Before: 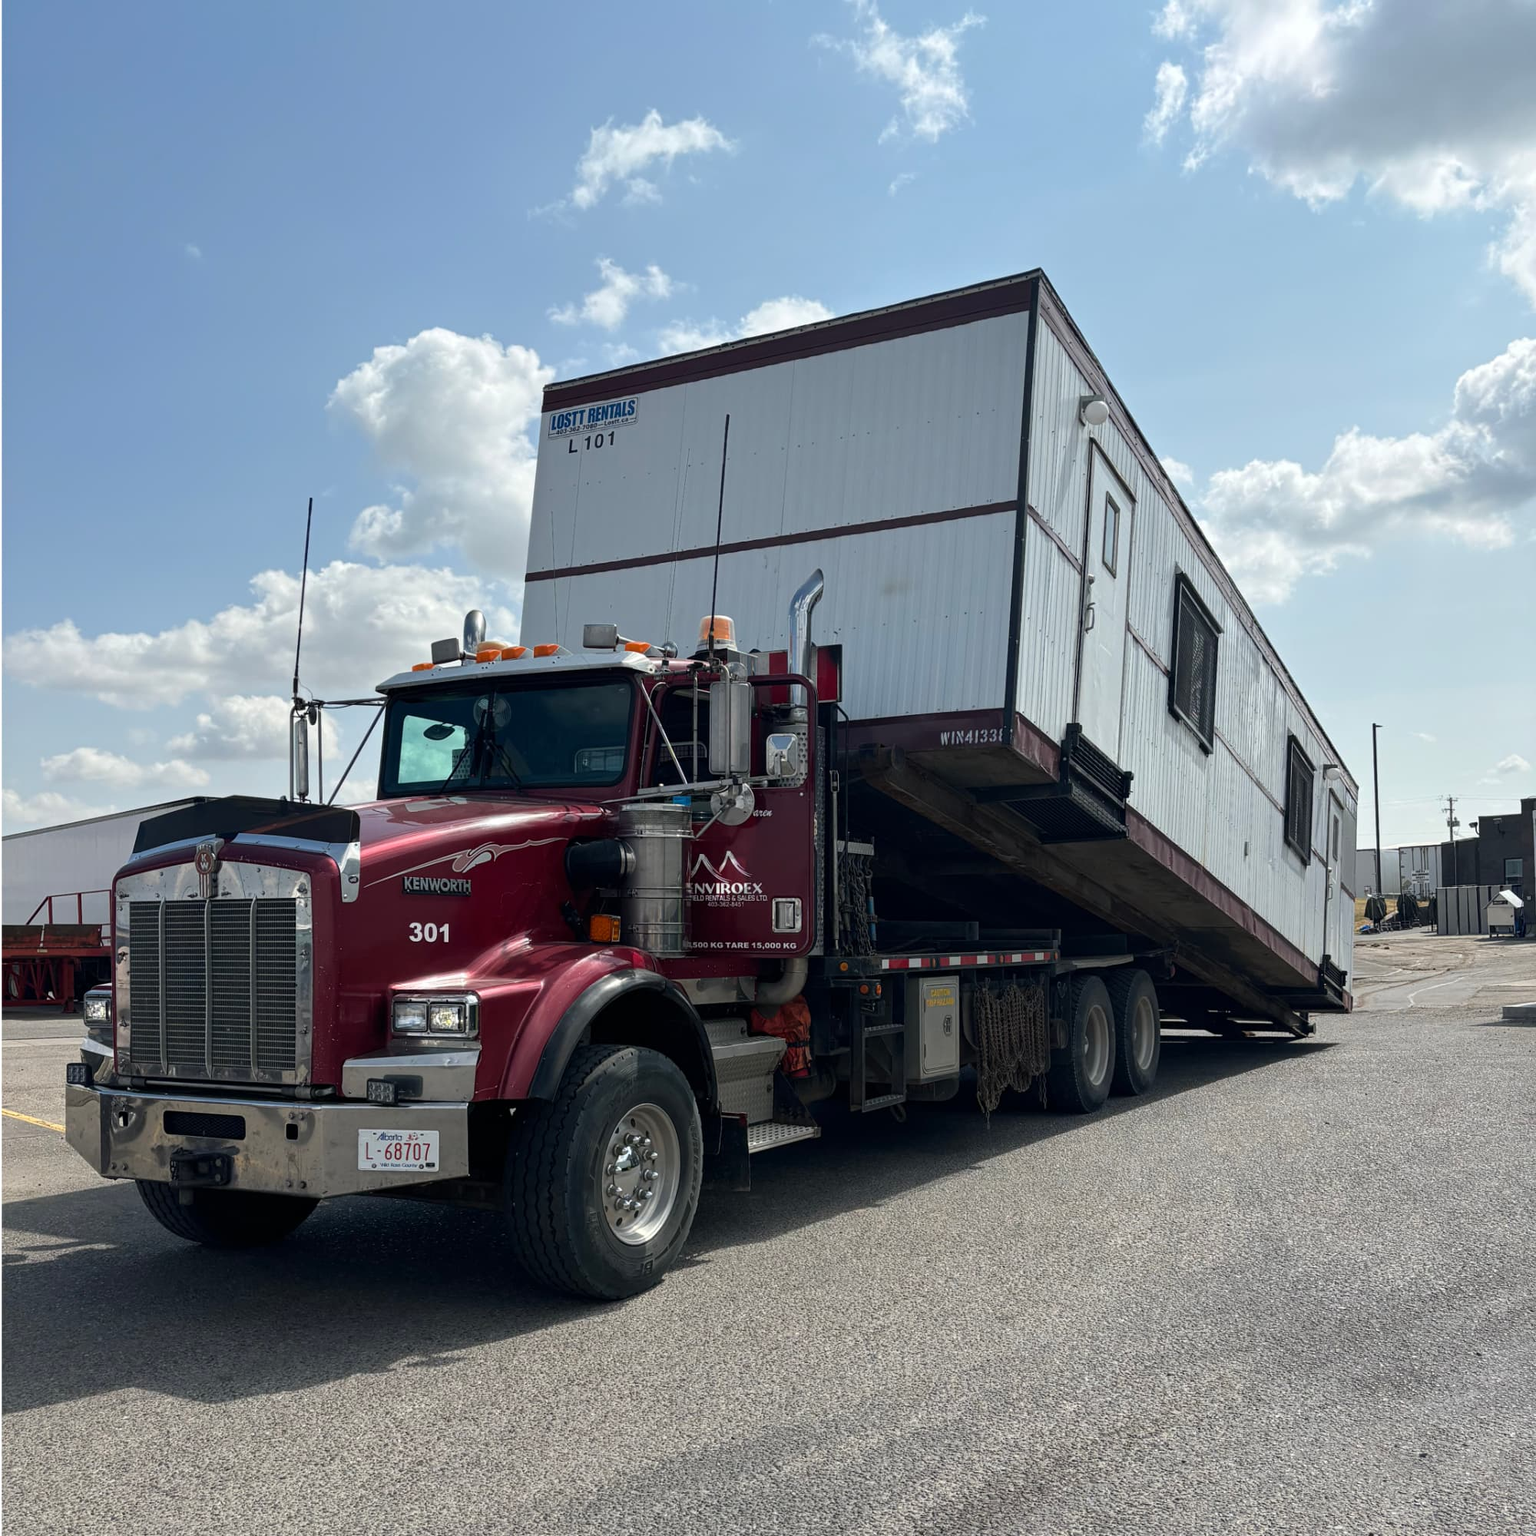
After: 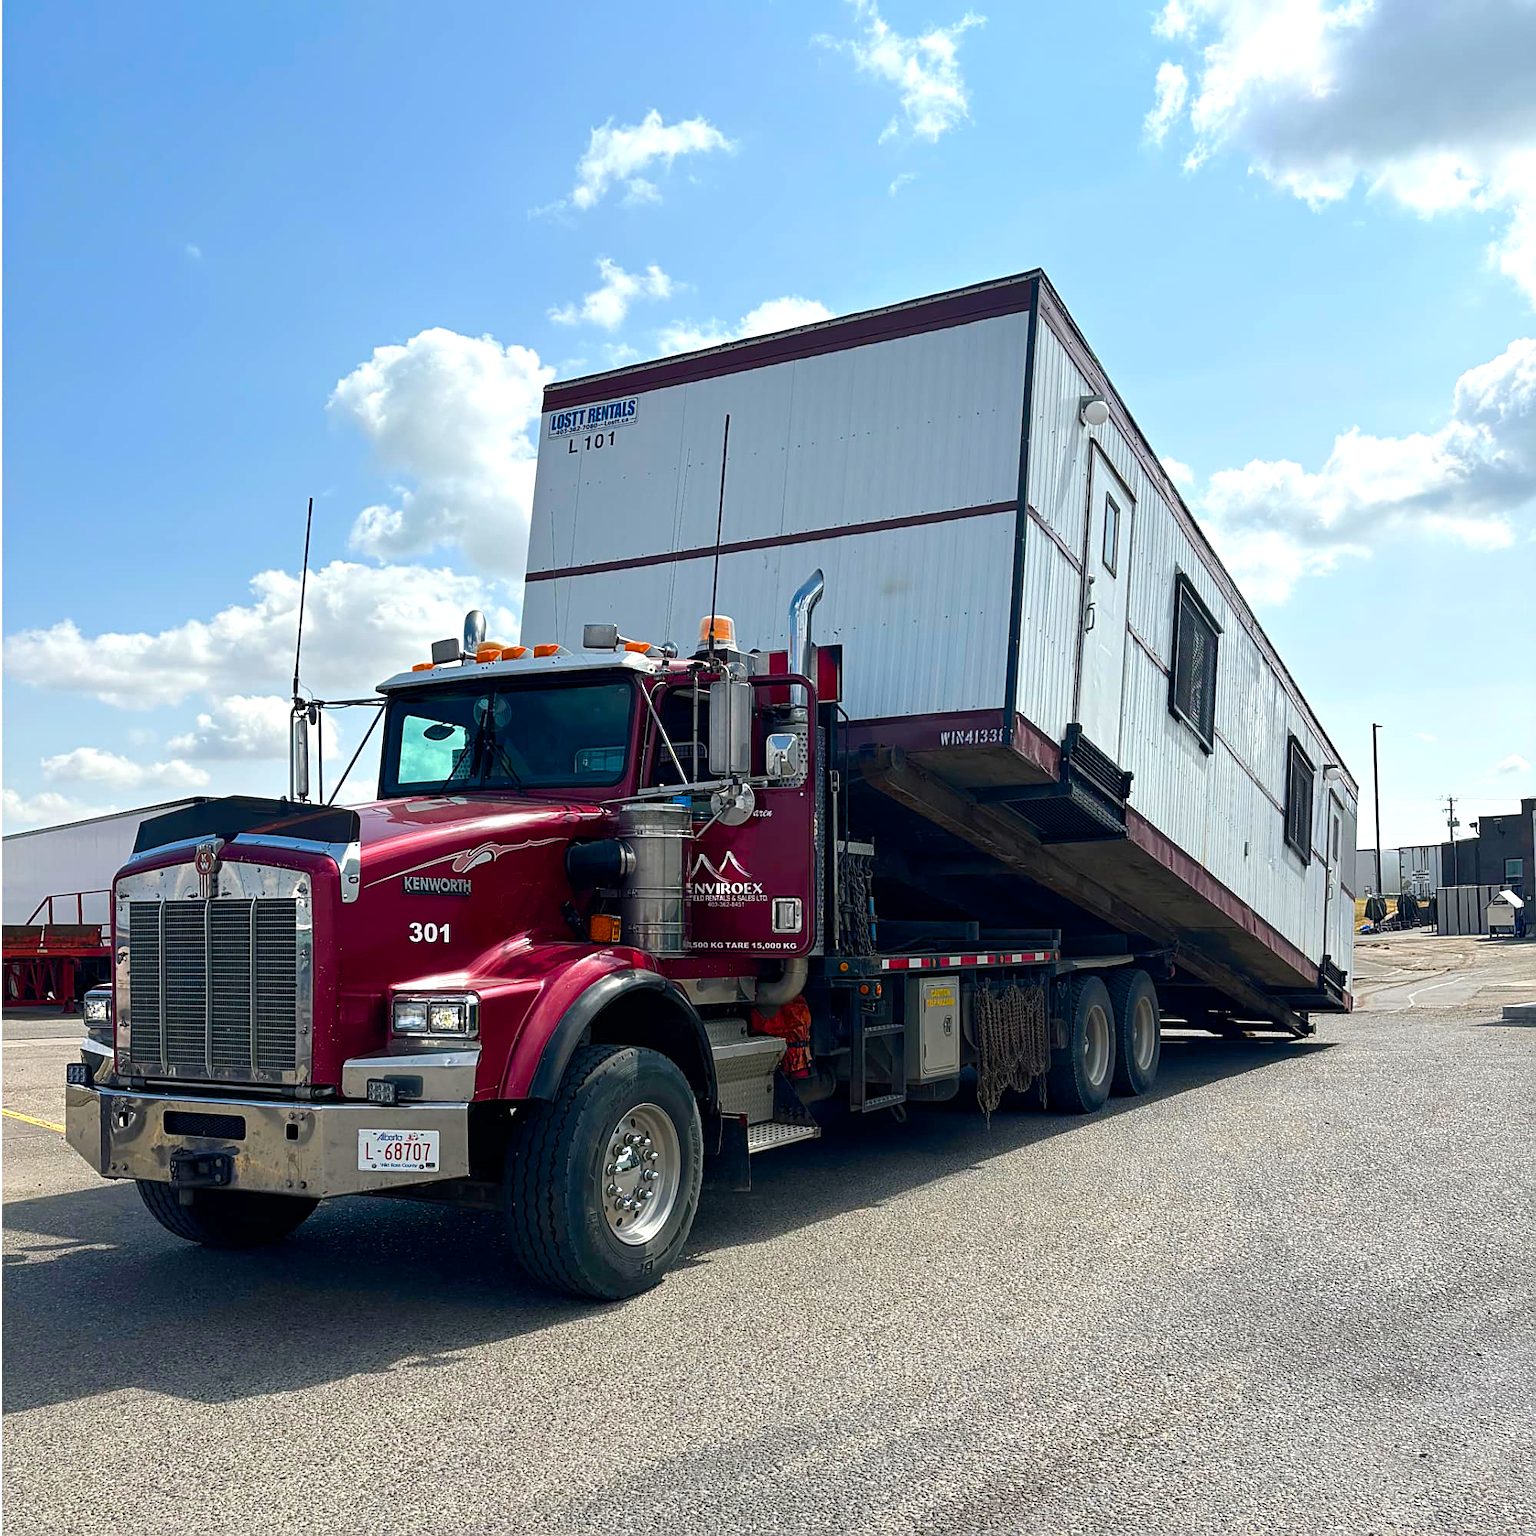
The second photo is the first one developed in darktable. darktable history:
color balance rgb: linear chroma grading › global chroma 33.968%, perceptual saturation grading › global saturation 20%, perceptual saturation grading › highlights -25.217%, perceptual saturation grading › shadows 25.687%
sharpen: on, module defaults
exposure: exposure 0.404 EV, compensate highlight preservation false
